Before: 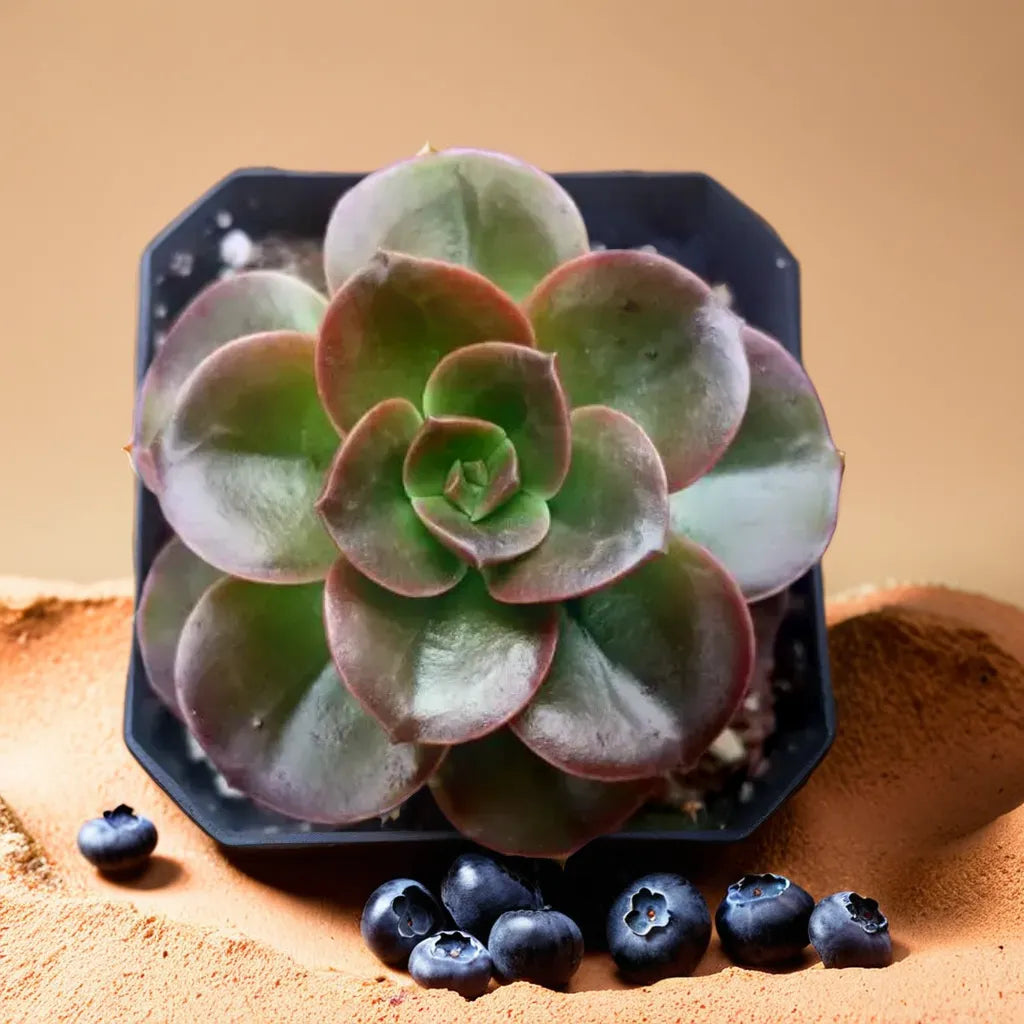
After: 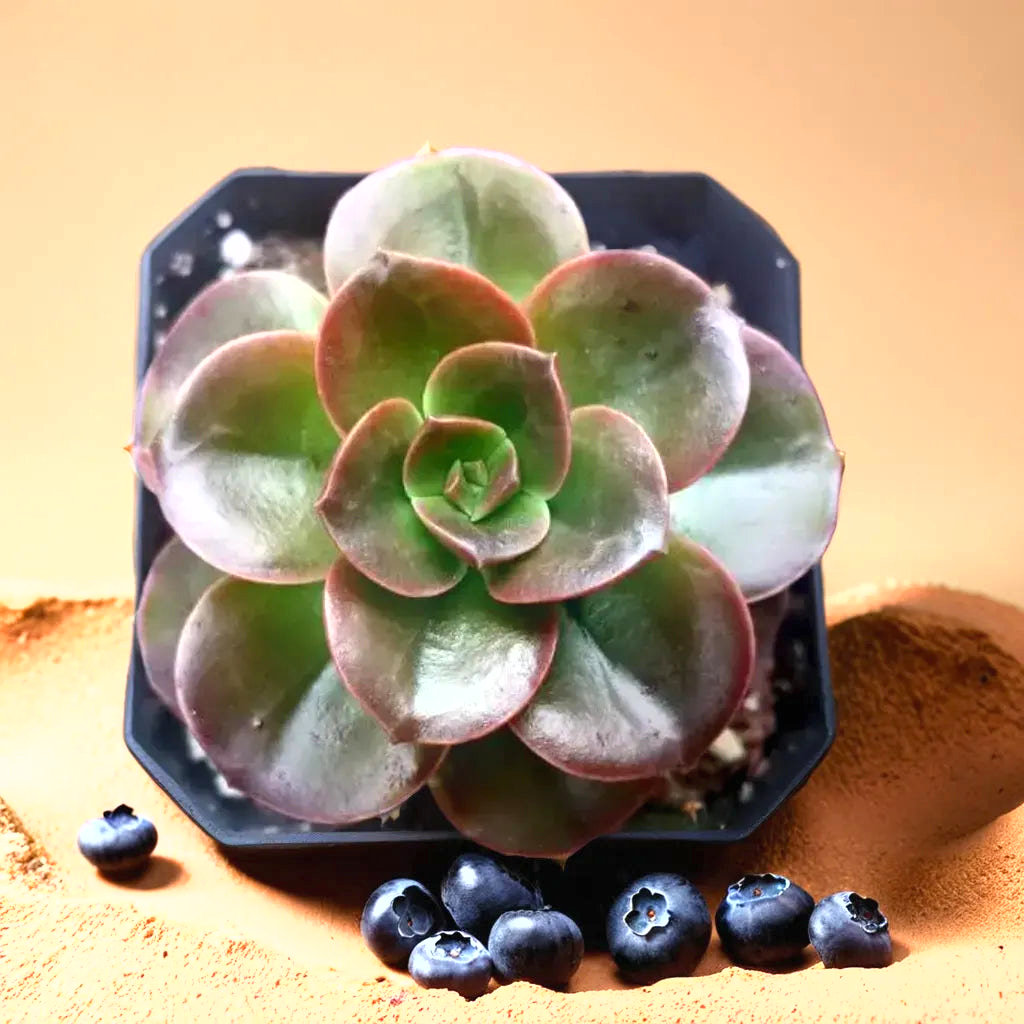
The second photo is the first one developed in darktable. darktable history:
fill light: on, module defaults
exposure: black level correction 0, exposure 0.7 EV, compensate exposure bias true, compensate highlight preservation false
